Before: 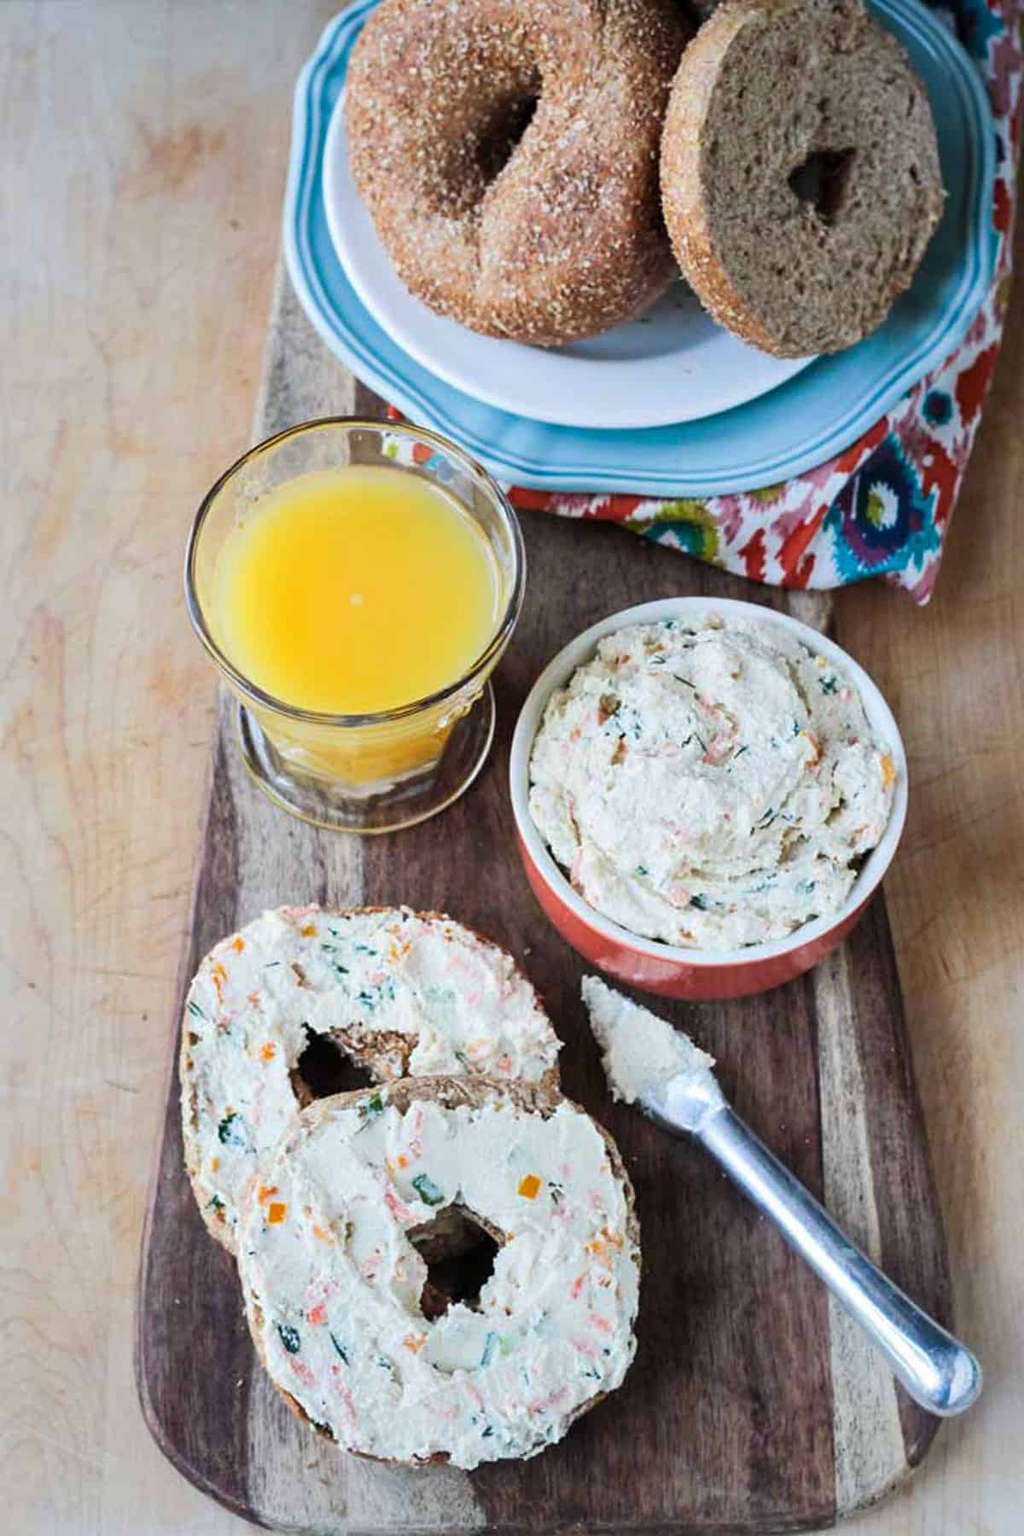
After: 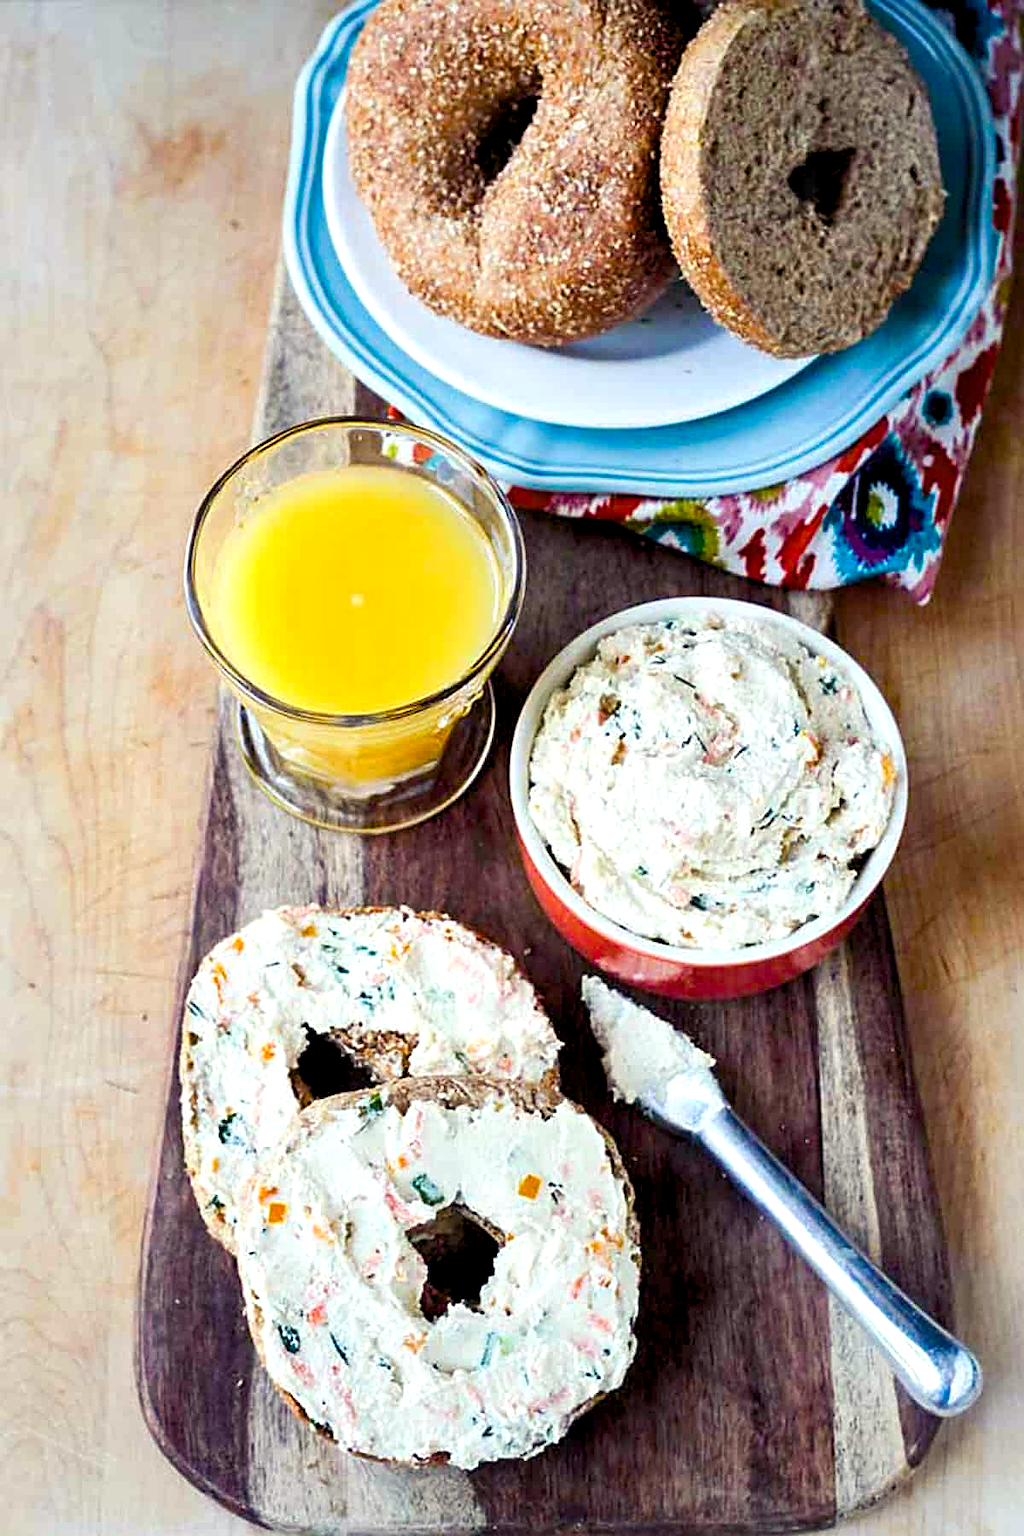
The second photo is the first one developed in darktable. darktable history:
color balance rgb: shadows lift › luminance -21.66%, shadows lift › chroma 6.57%, shadows lift › hue 270°, power › chroma 0.68%, power › hue 60°, highlights gain › luminance 6.08%, highlights gain › chroma 1.33%, highlights gain › hue 90°, global offset › luminance -0.87%, perceptual saturation grading › global saturation 26.86%, perceptual saturation grading › highlights -28.39%, perceptual saturation grading › mid-tones 15.22%, perceptual saturation grading › shadows 33.98%, perceptual brilliance grading › highlights 10%, perceptual brilliance grading › mid-tones 5%
sharpen: on, module defaults
